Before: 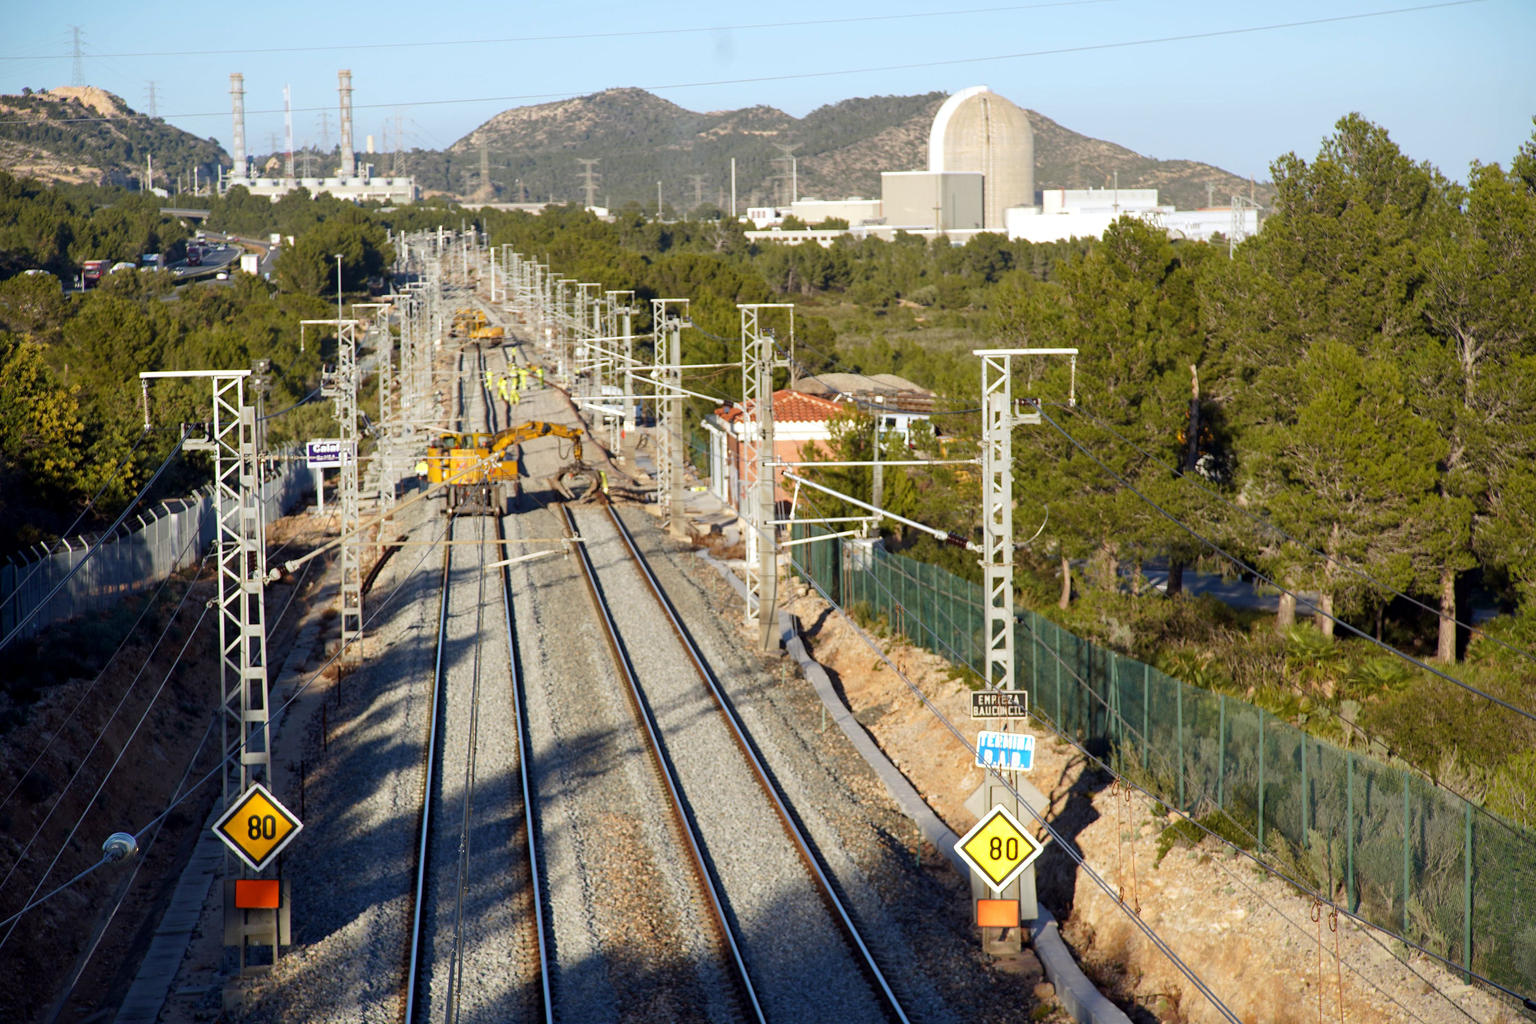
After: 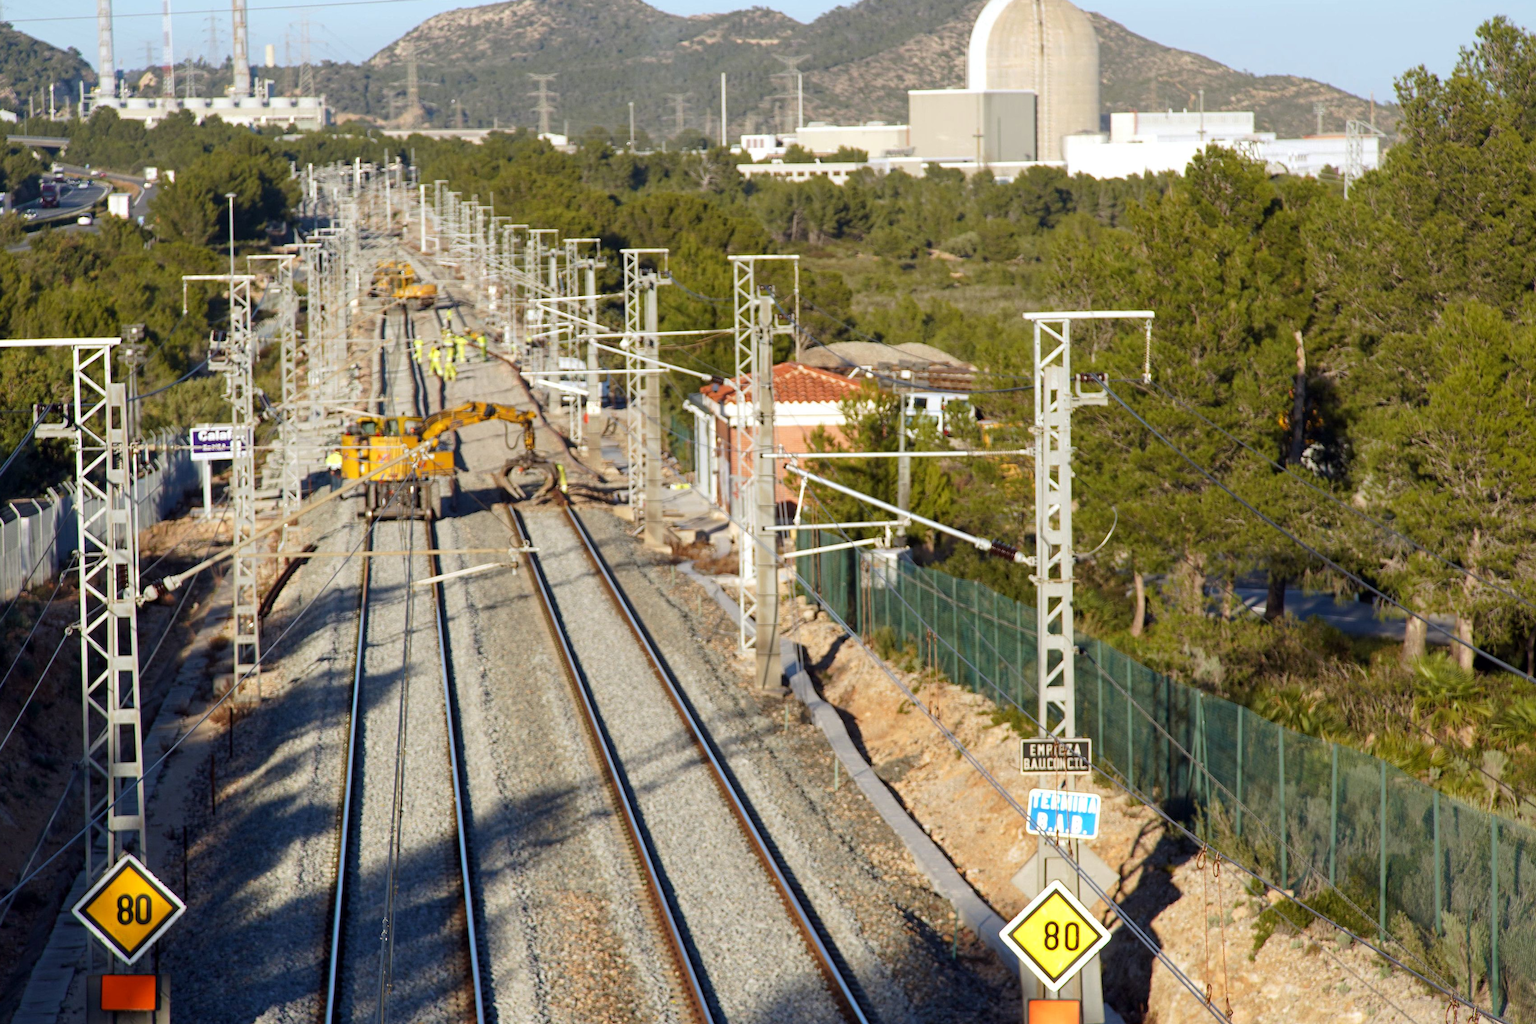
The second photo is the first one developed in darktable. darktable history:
crop and rotate: left 10.082%, top 9.784%, right 9.895%, bottom 10.139%
